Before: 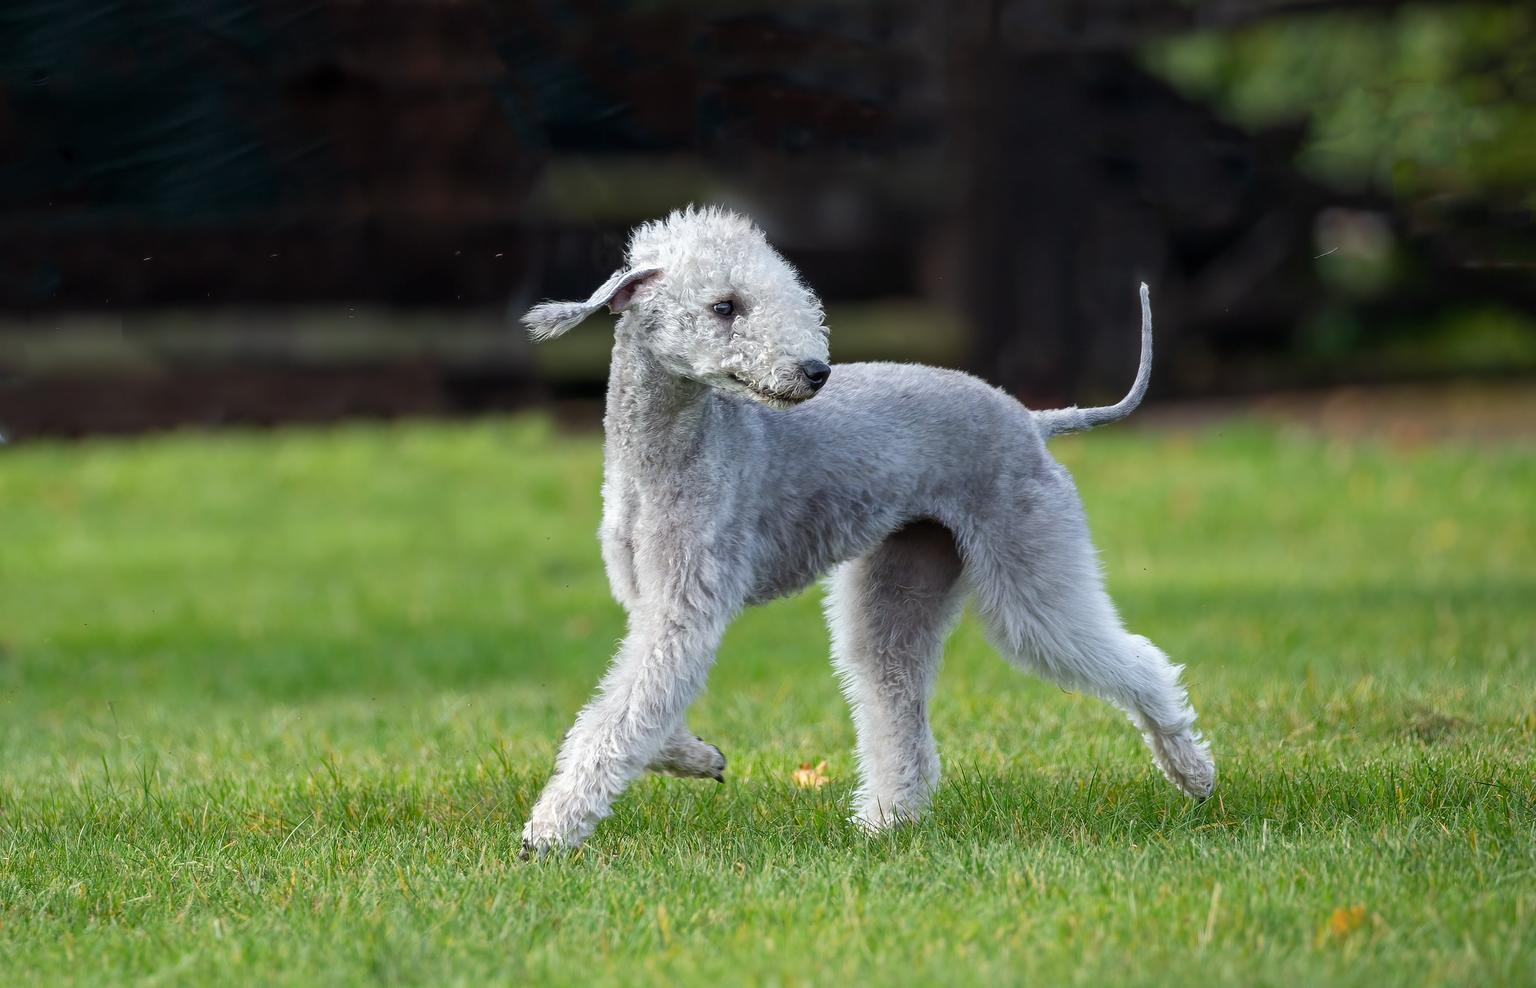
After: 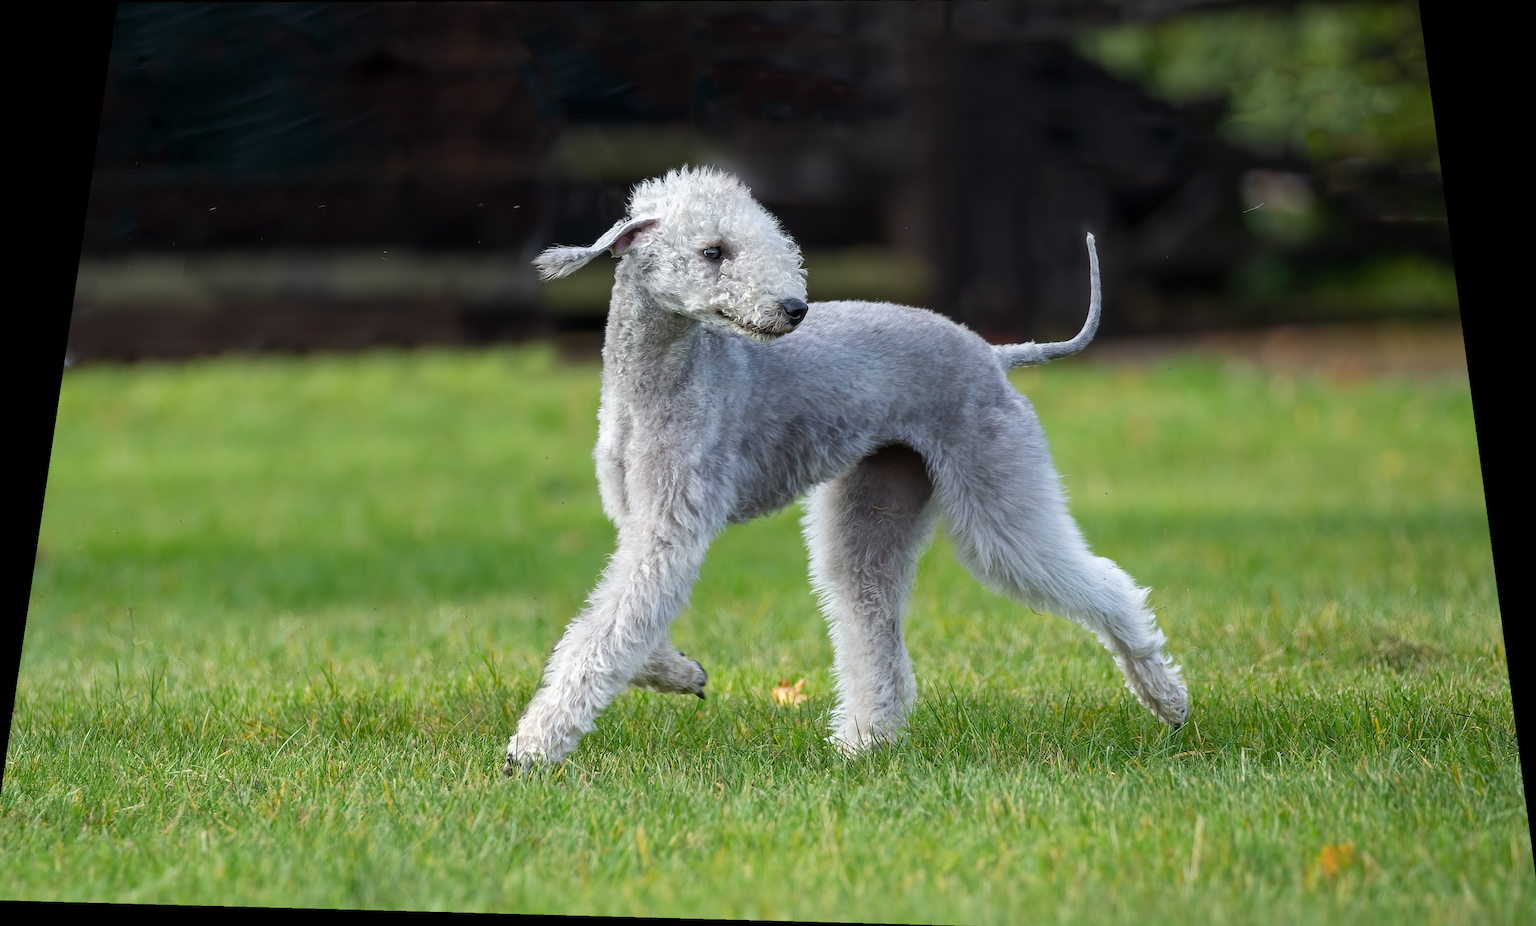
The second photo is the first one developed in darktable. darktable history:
rotate and perspective: rotation 0.128°, lens shift (vertical) -0.181, lens shift (horizontal) -0.044, shear 0.001, automatic cropping off
crop and rotate: angle -0.5°
